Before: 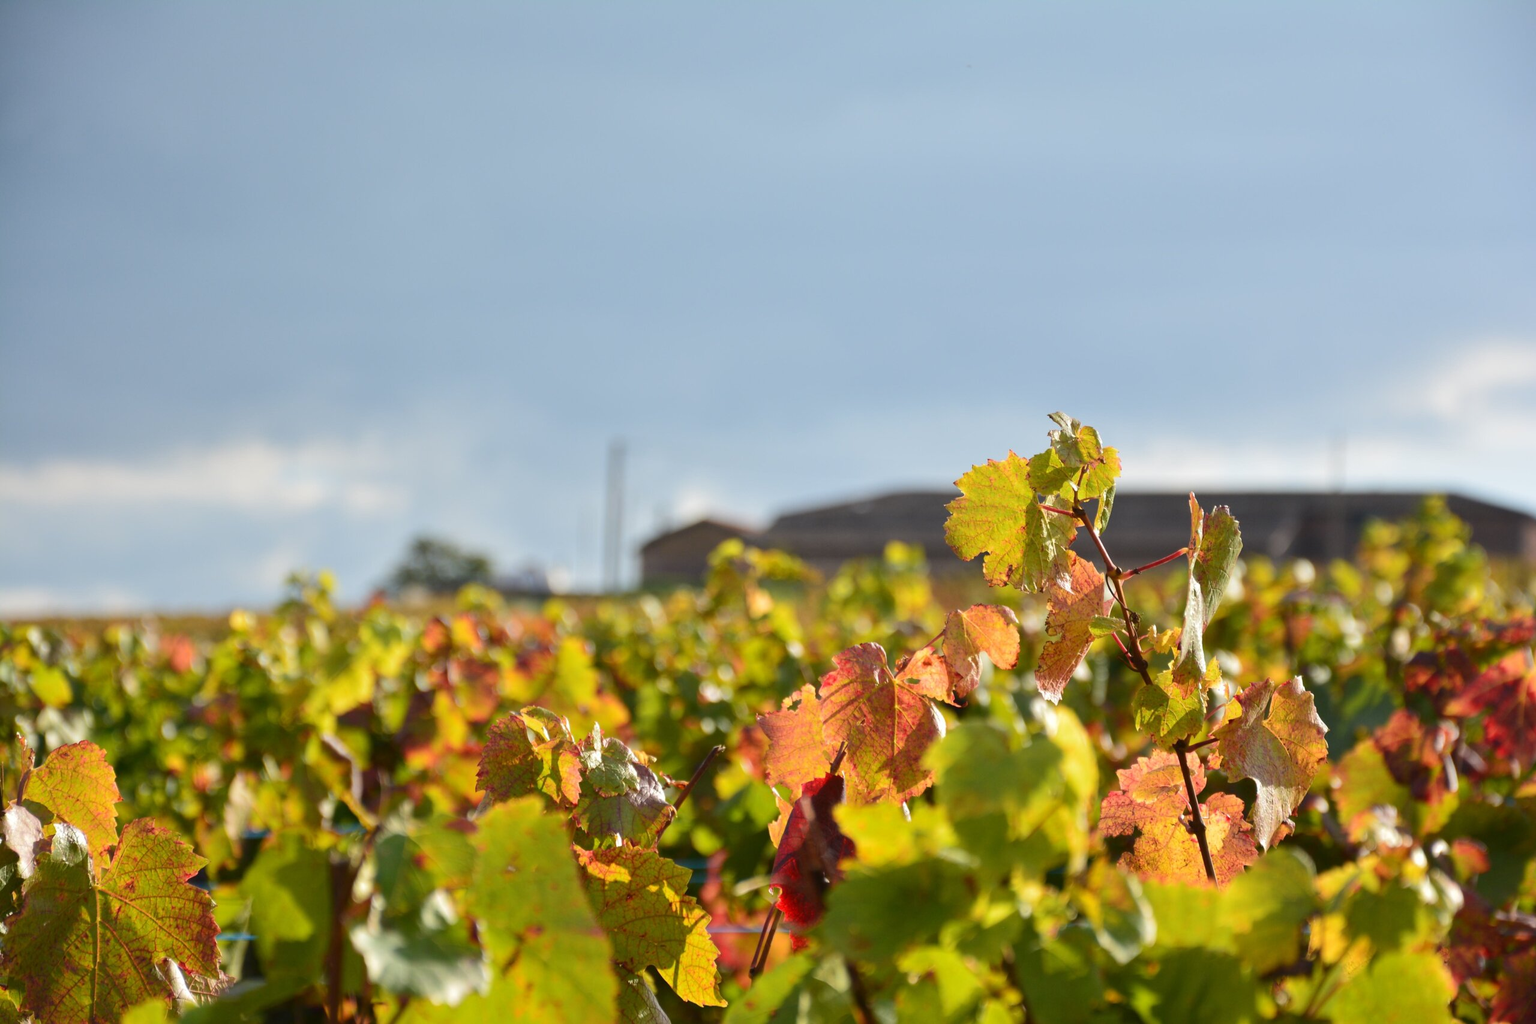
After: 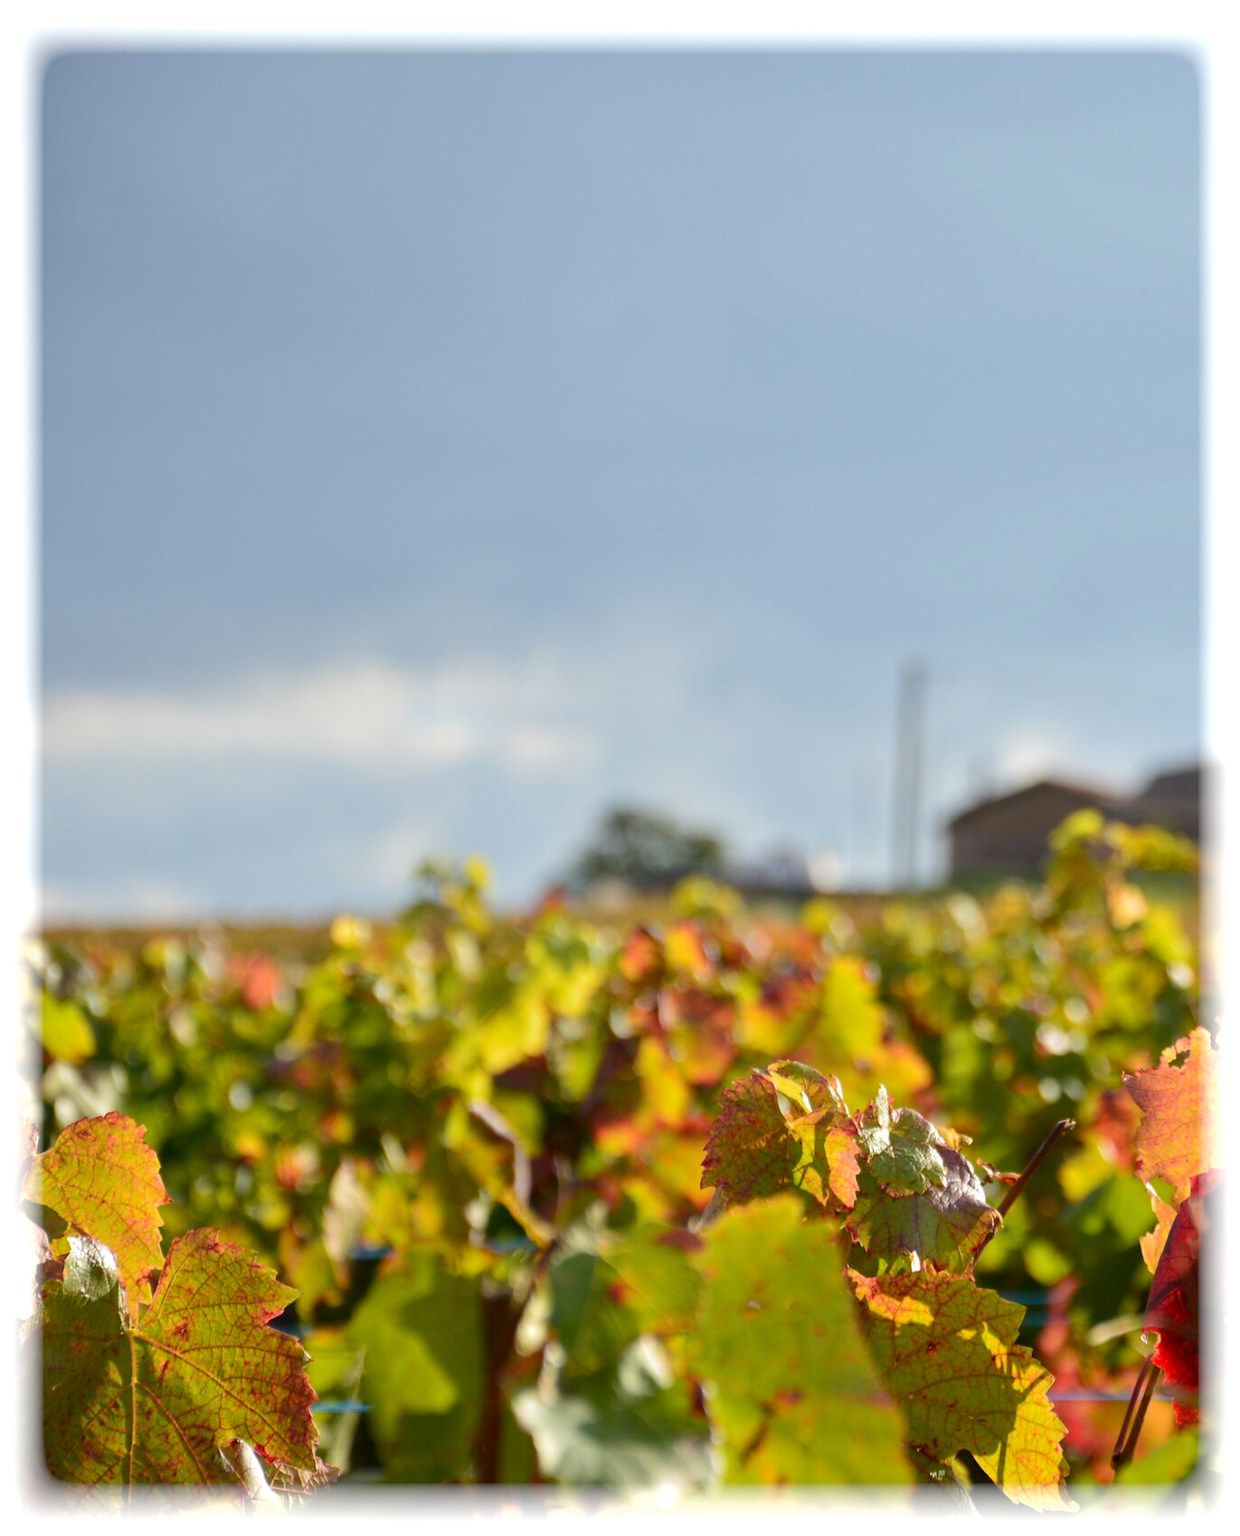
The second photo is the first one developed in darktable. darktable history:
vignetting: fall-off start 93%, fall-off radius 5%, brightness 1, saturation -0.49, automatic ratio true, width/height ratio 1.332, shape 0.04, unbound false
crop: left 0.587%, right 45.588%, bottom 0.086%
exposure: black level correction 0.004, exposure 0.014 EV, compensate highlight preservation false
